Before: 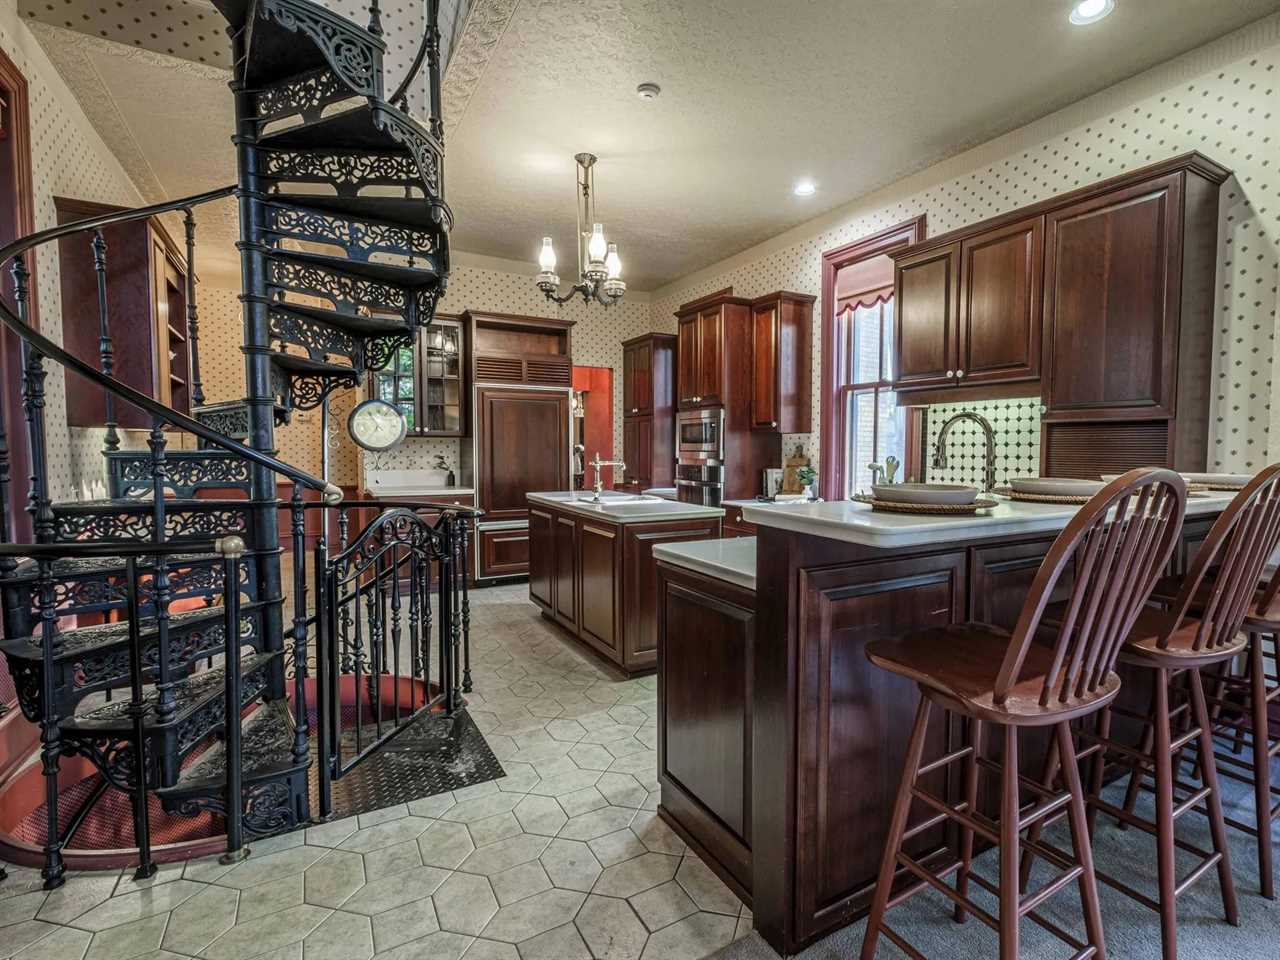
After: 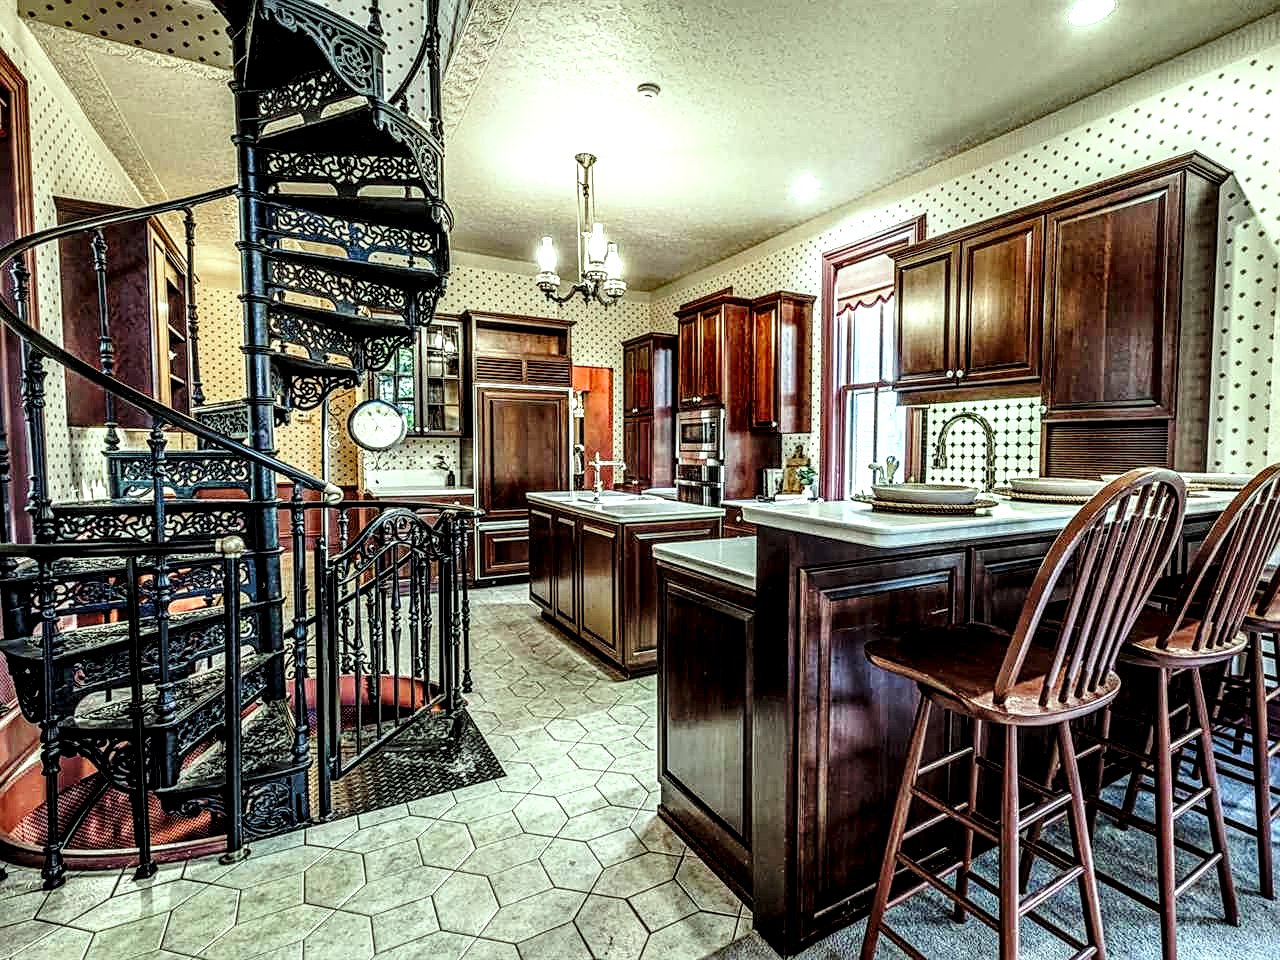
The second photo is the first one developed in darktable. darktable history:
base curve: curves: ch0 [(0, 0) (0.028, 0.03) (0.121, 0.232) (0.46, 0.748) (0.859, 0.968) (1, 1)], preserve colors none
local contrast: highlights 18%, detail 186%
color correction: highlights a* -8.67, highlights b* 3.58
levels: levels [0.031, 0.5, 0.969]
sharpen: on, module defaults
